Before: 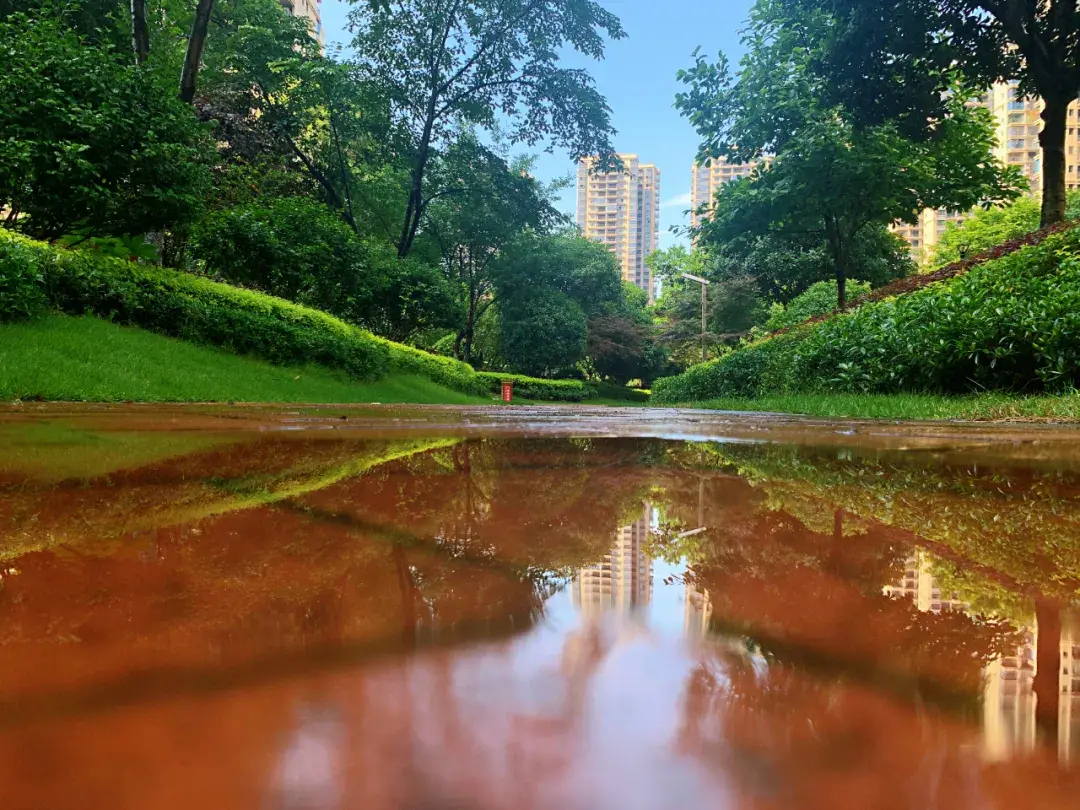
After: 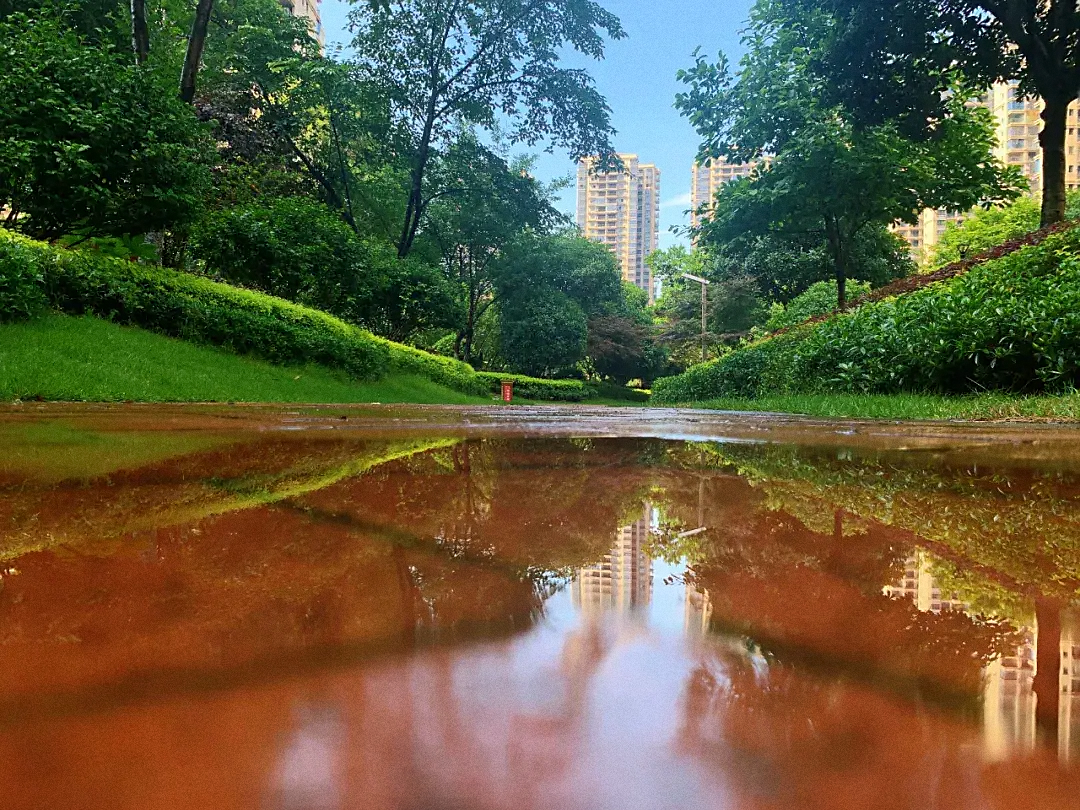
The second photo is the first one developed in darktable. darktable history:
sharpen: radius 1
grain: coarseness 0.09 ISO
color correction: highlights a* -0.137, highlights b* 0.137
